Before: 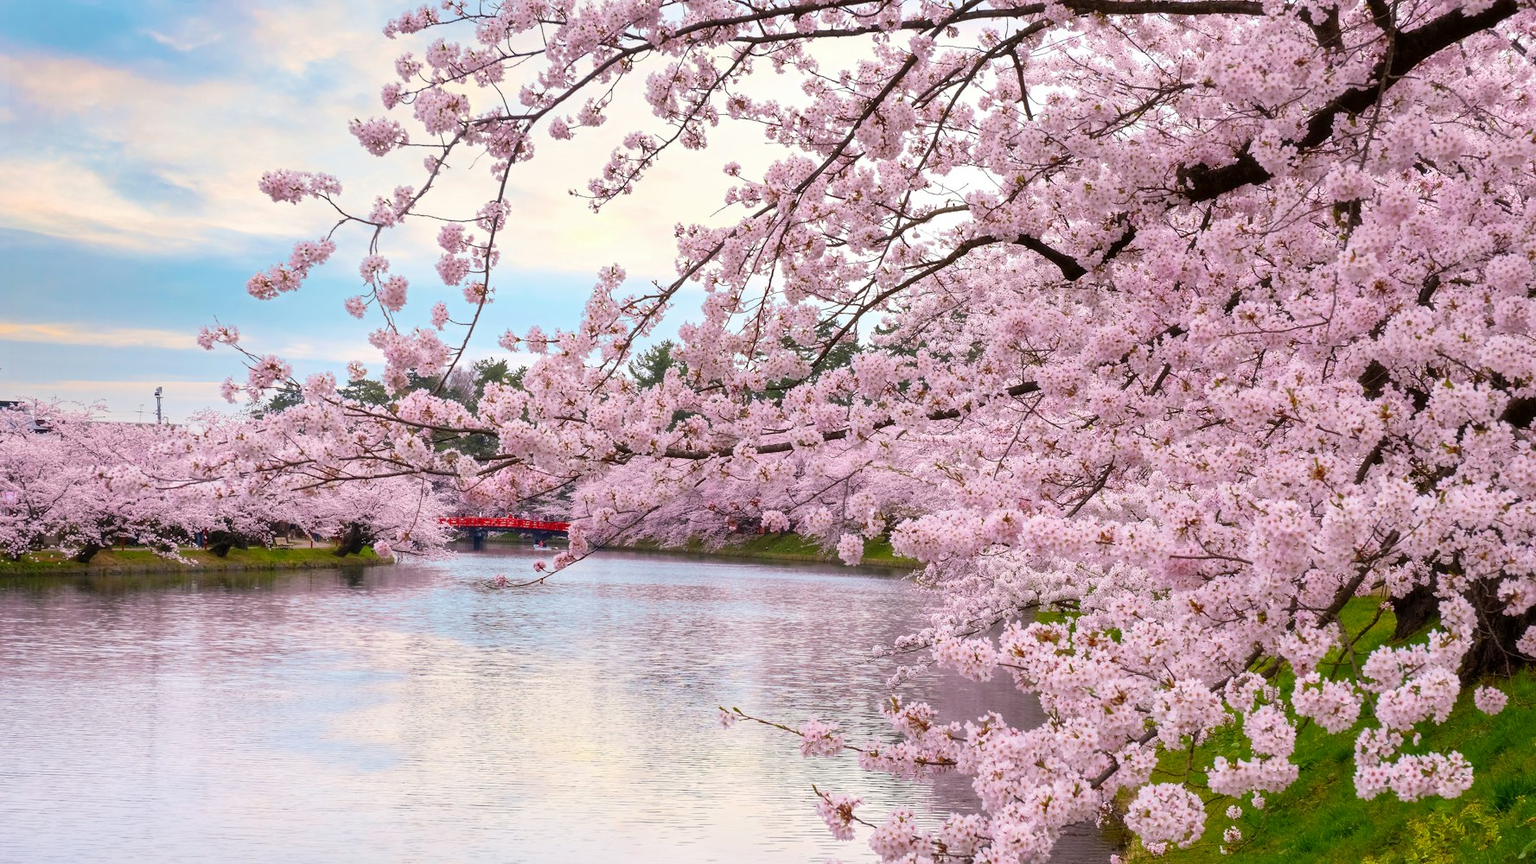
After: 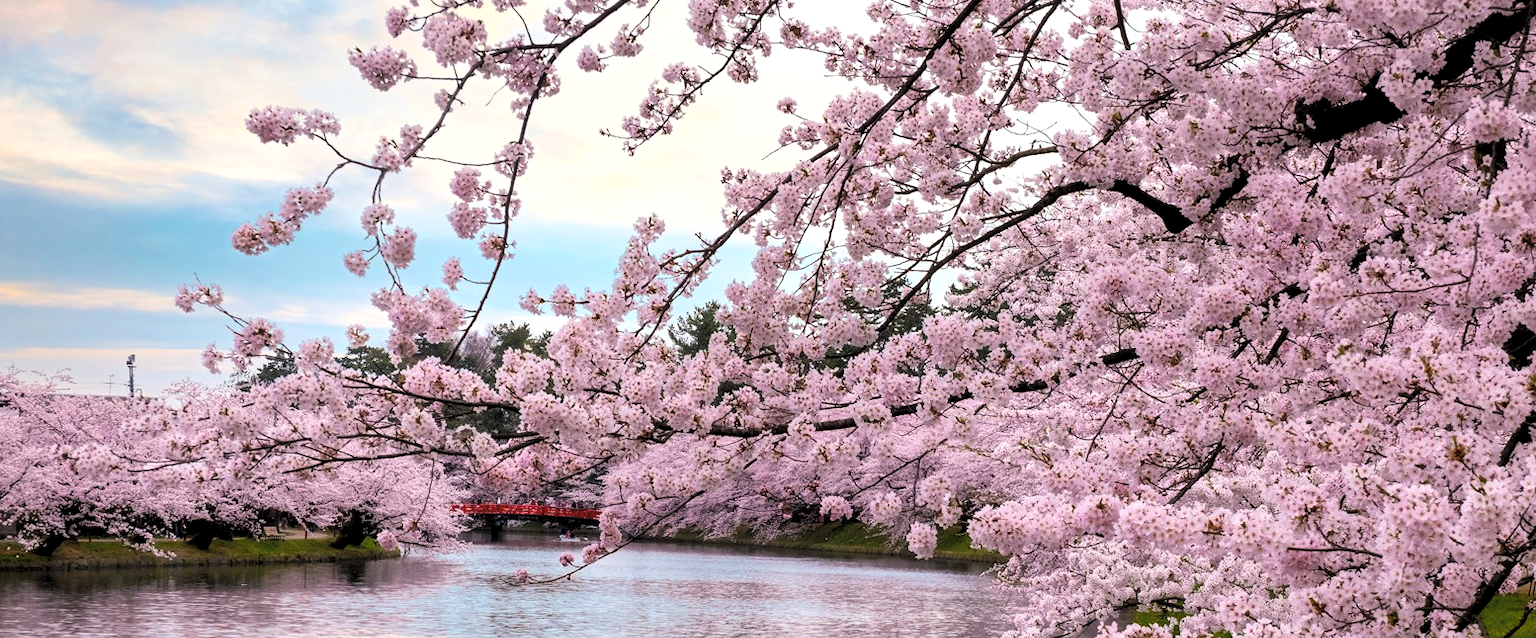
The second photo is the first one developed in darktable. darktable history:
levels: levels [0.182, 0.542, 0.902]
crop: left 2.885%, top 8.971%, right 9.637%, bottom 26.427%
contrast brightness saturation: contrast -0.123
